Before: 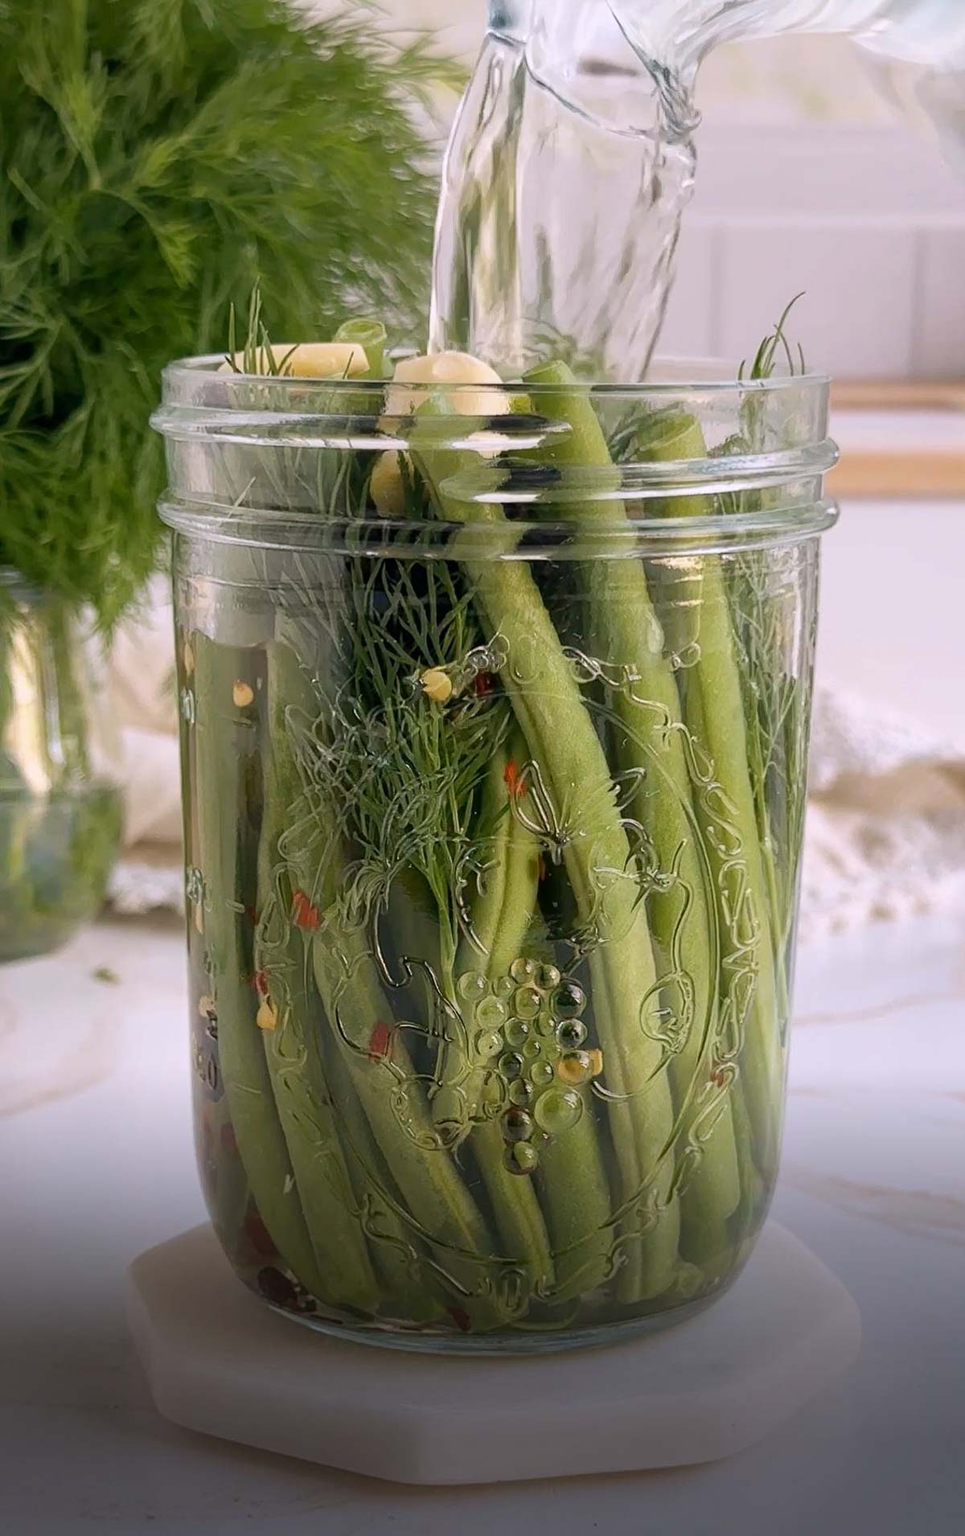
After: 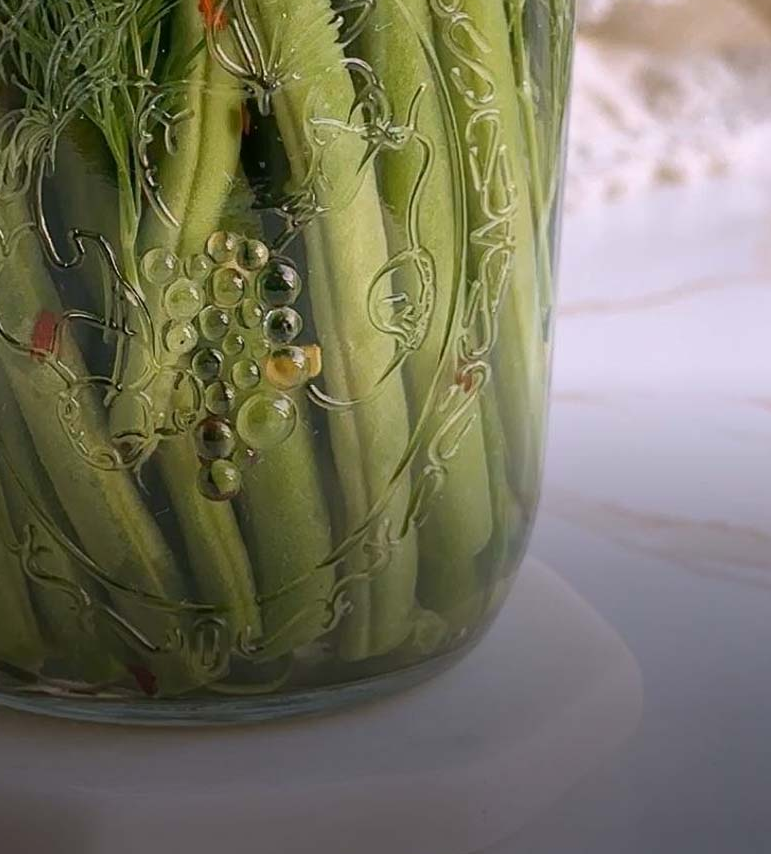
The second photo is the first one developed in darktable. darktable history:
crop and rotate: left 35.682%, top 50.286%, bottom 4.981%
